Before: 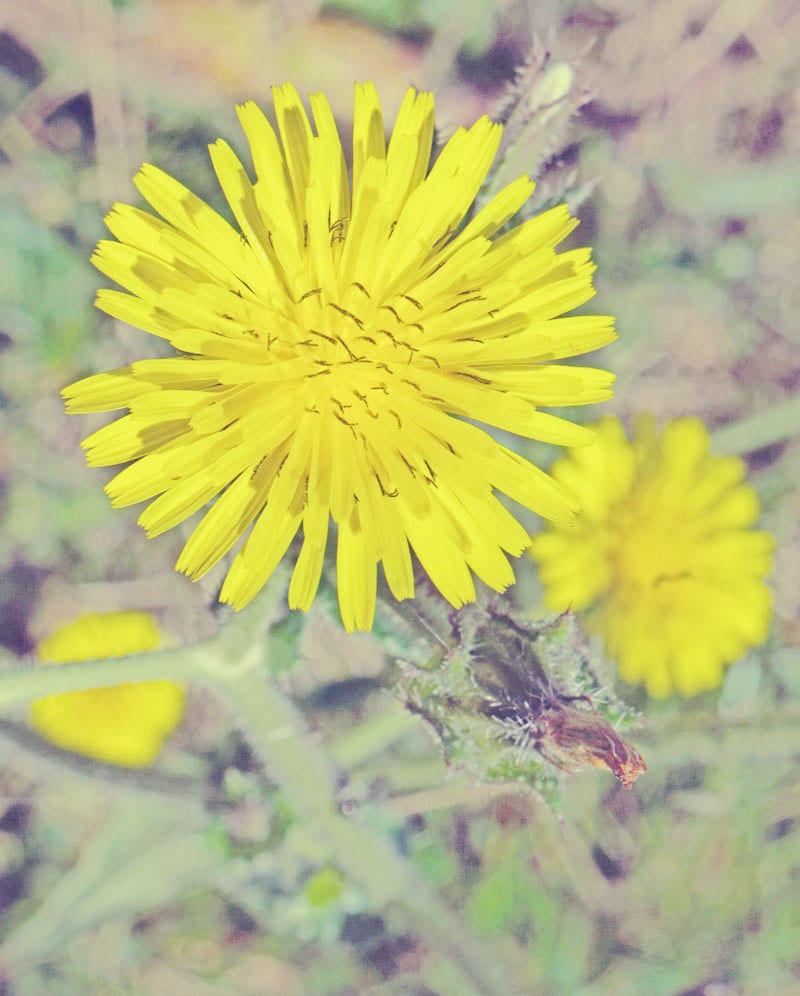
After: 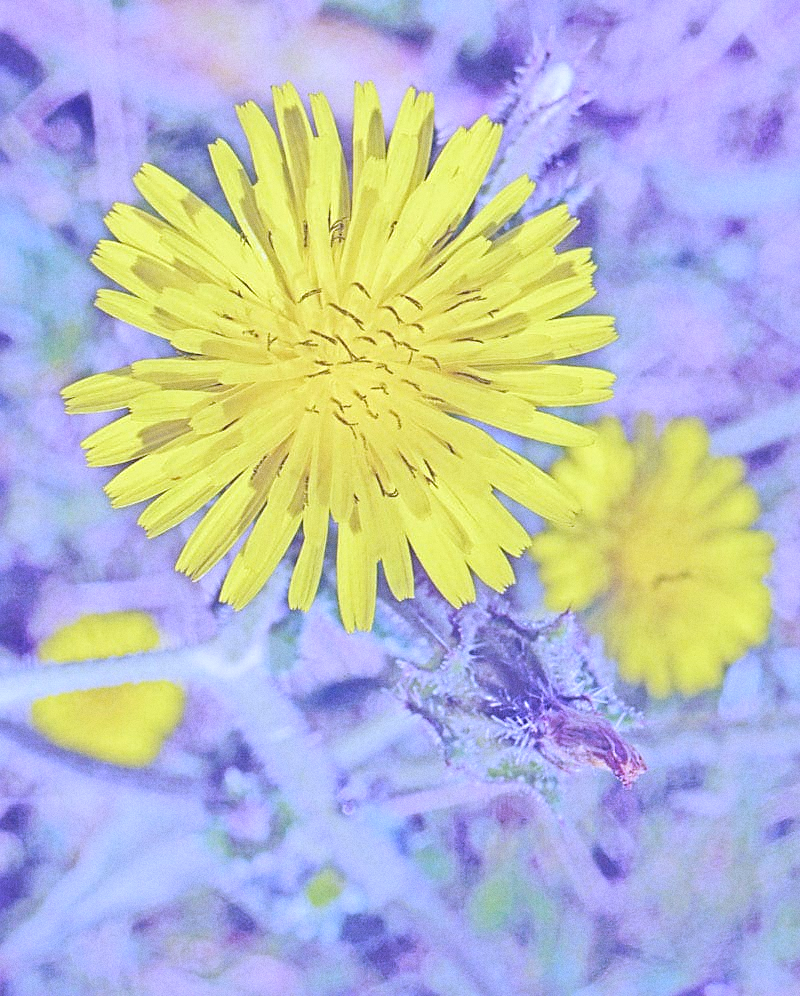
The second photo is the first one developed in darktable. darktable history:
white balance: red 0.98, blue 1.61
sharpen: on, module defaults
grain: coarseness 0.47 ISO
